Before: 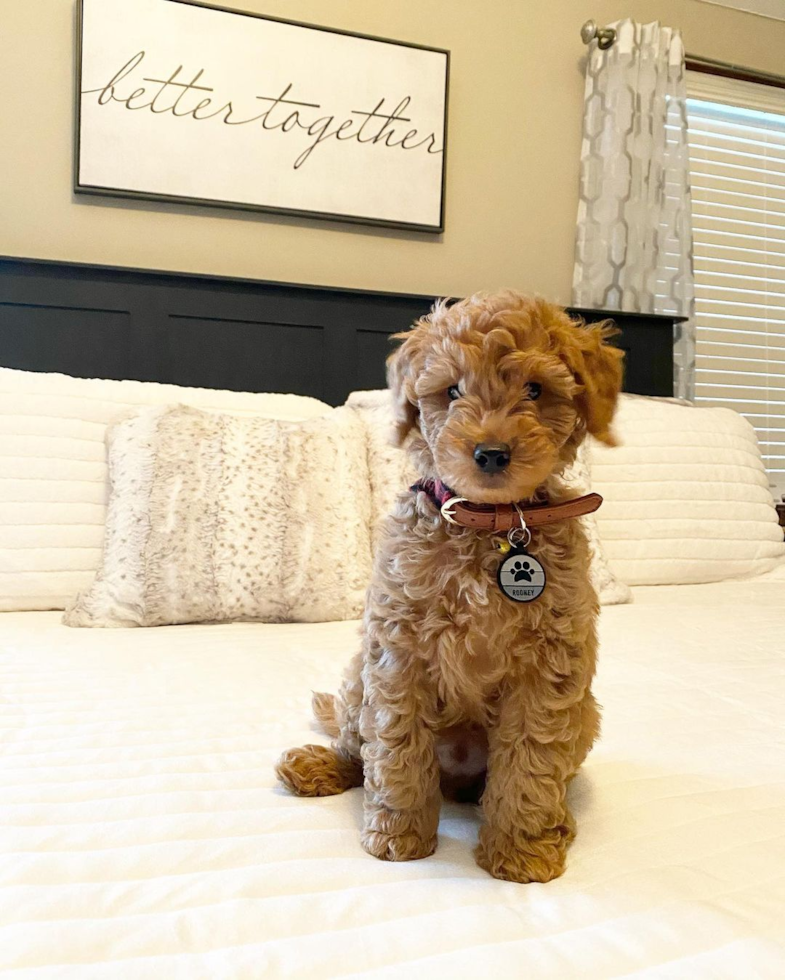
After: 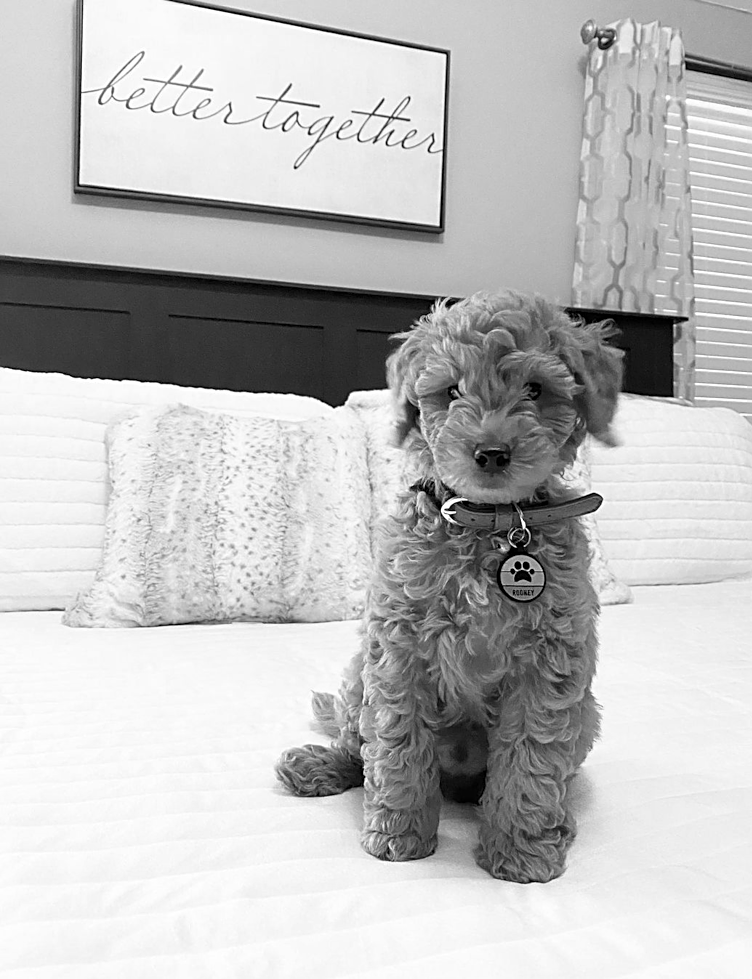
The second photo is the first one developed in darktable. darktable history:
crop: right 4.126%, bottom 0.031%
sharpen: on, module defaults
monochrome: on, module defaults
